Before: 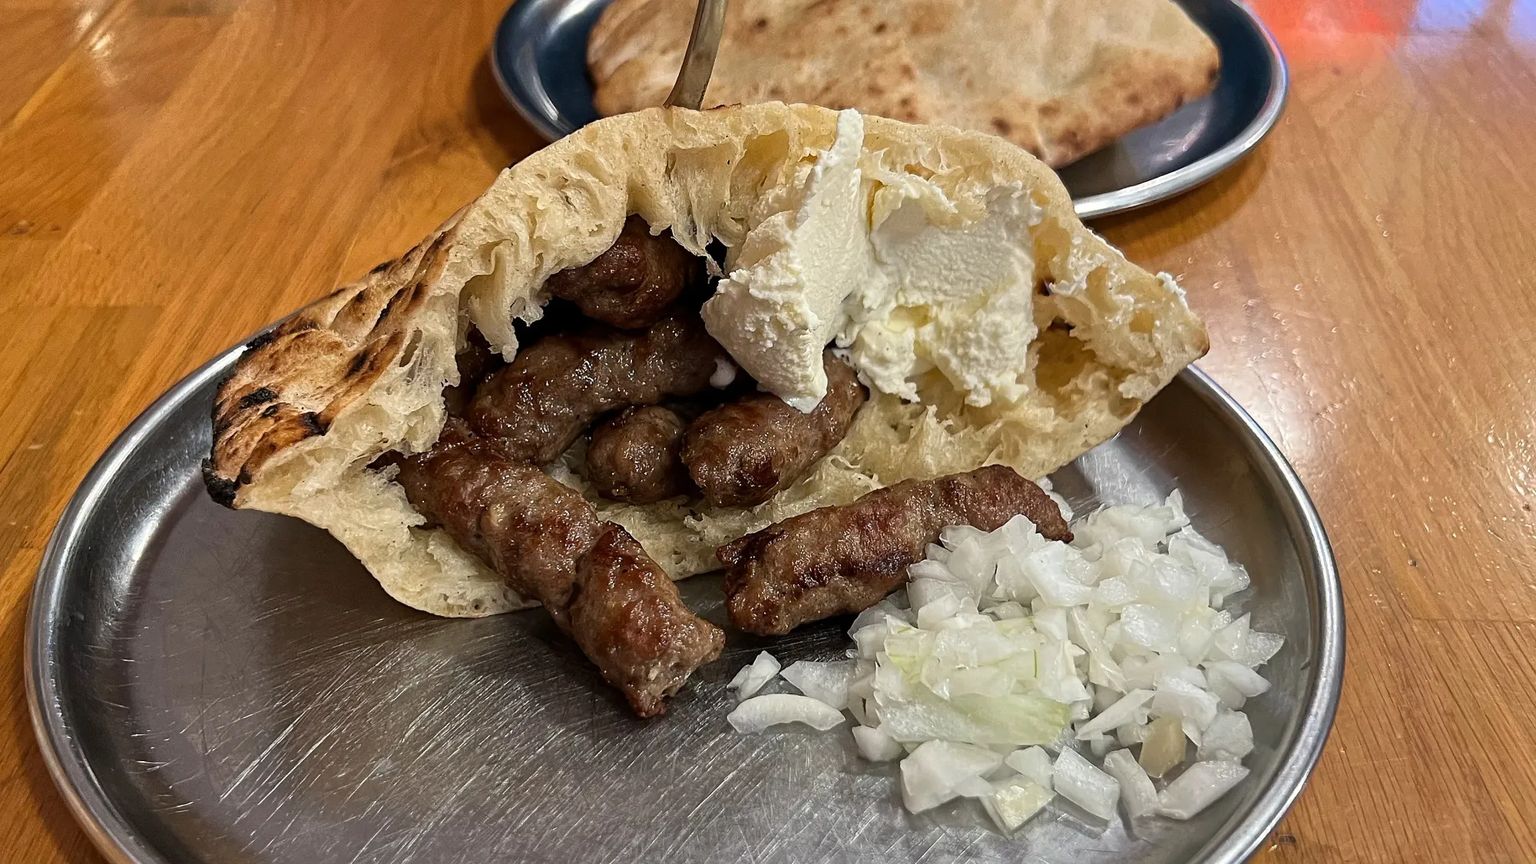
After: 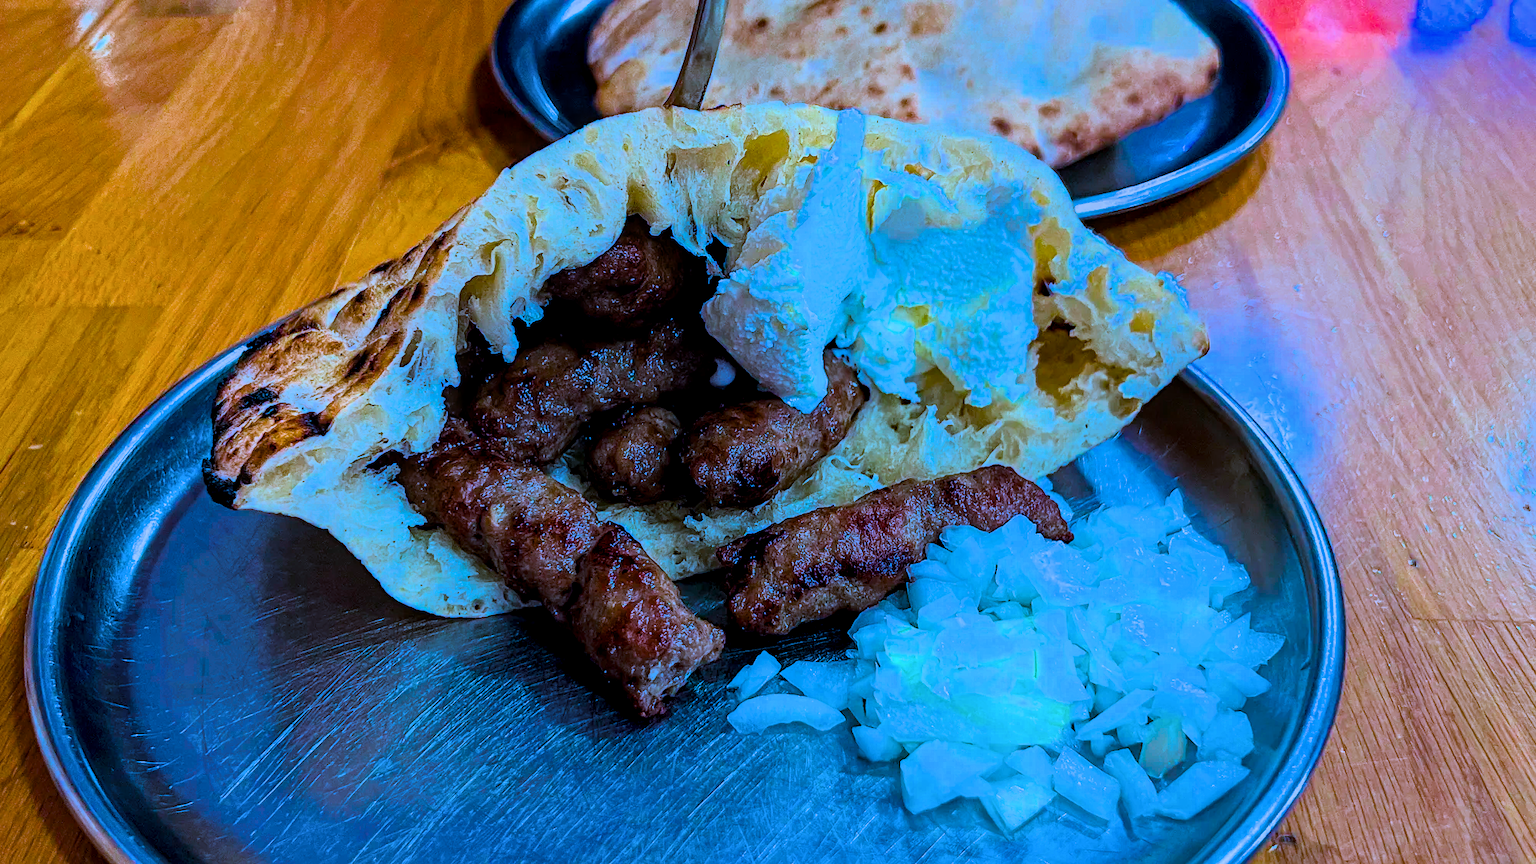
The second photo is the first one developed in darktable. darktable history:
filmic rgb: black relative exposure -7.65 EV, white relative exposure 4.56 EV, hardness 3.61, color science v6 (2022)
local contrast: on, module defaults
tone equalizer: on, module defaults
color balance rgb: linear chroma grading › shadows -40%, linear chroma grading › highlights 40%, linear chroma grading › global chroma 45%, linear chroma grading › mid-tones -30%, perceptual saturation grading › global saturation 55%, perceptual saturation grading › highlights -50%, perceptual saturation grading › mid-tones 40%, perceptual saturation grading › shadows 30%, perceptual brilliance grading › global brilliance 20%, perceptual brilliance grading › shadows -40%, global vibrance 35%
color calibration: illuminant as shot in camera, x 0.442, y 0.413, temperature 2903.13 K
